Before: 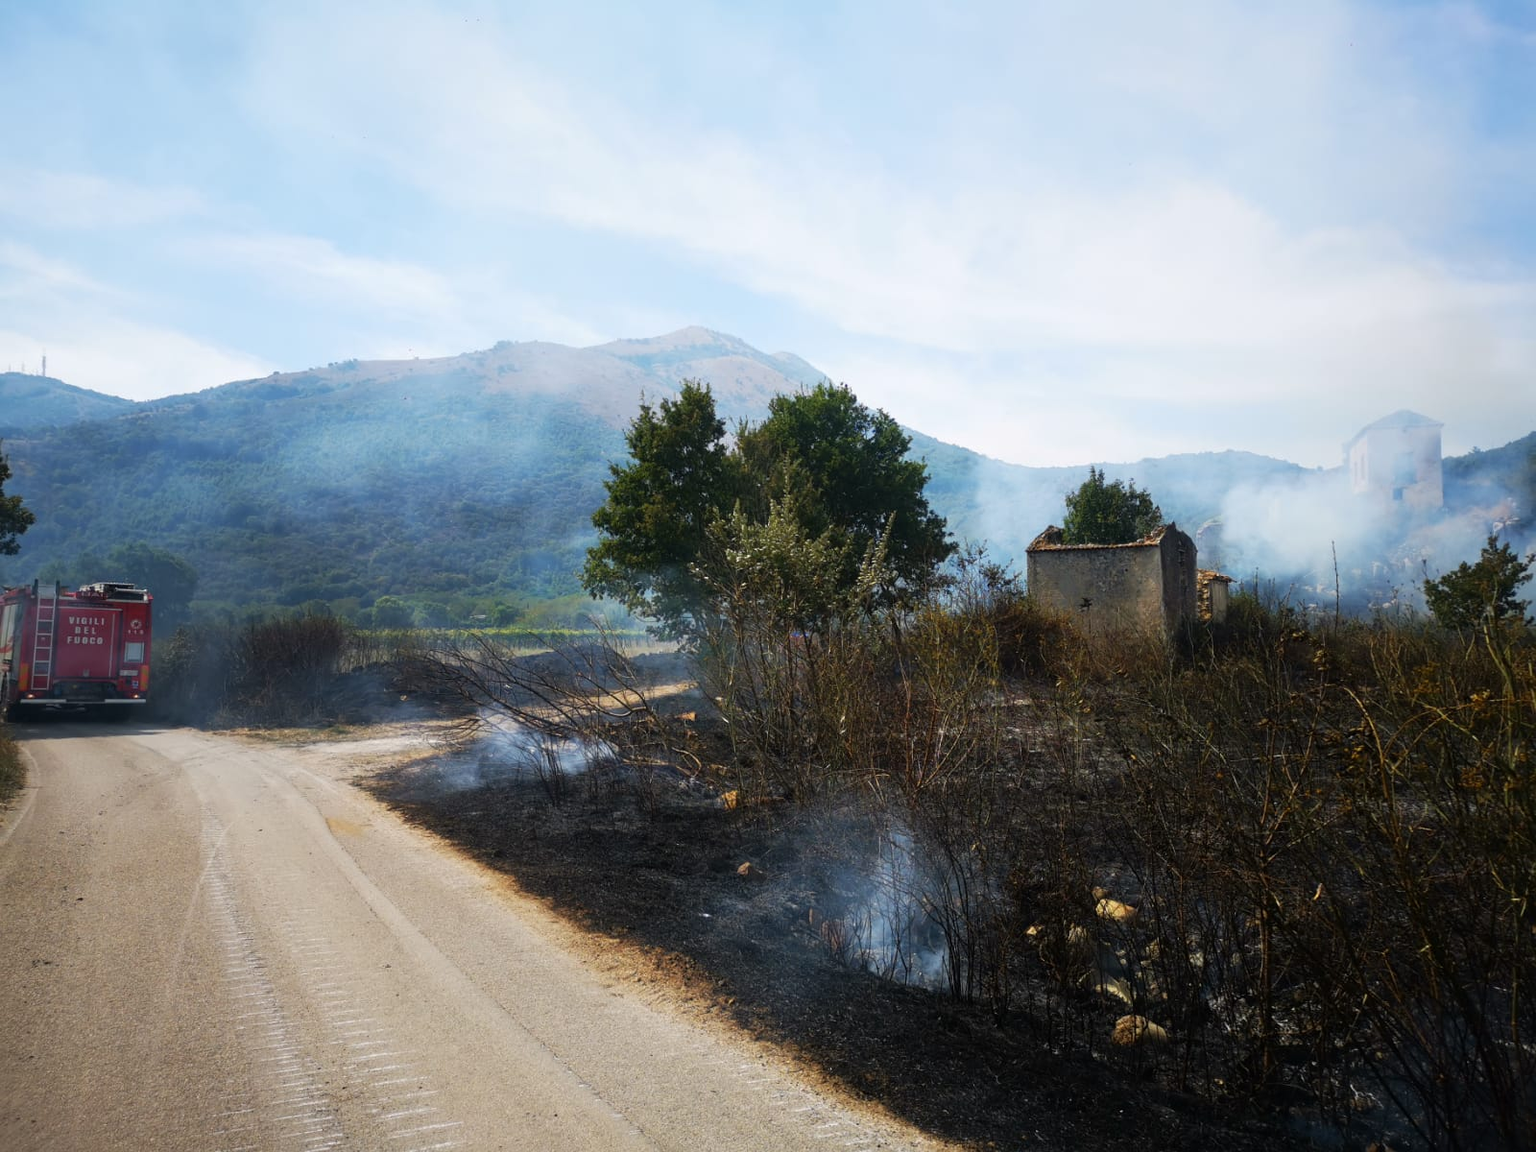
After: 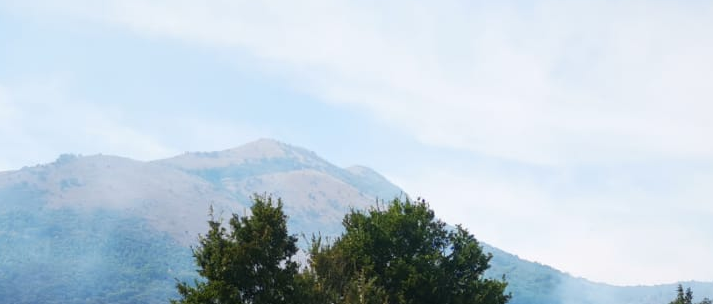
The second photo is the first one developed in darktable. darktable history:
crop: left 28.647%, top 16.815%, right 26.756%, bottom 57.839%
